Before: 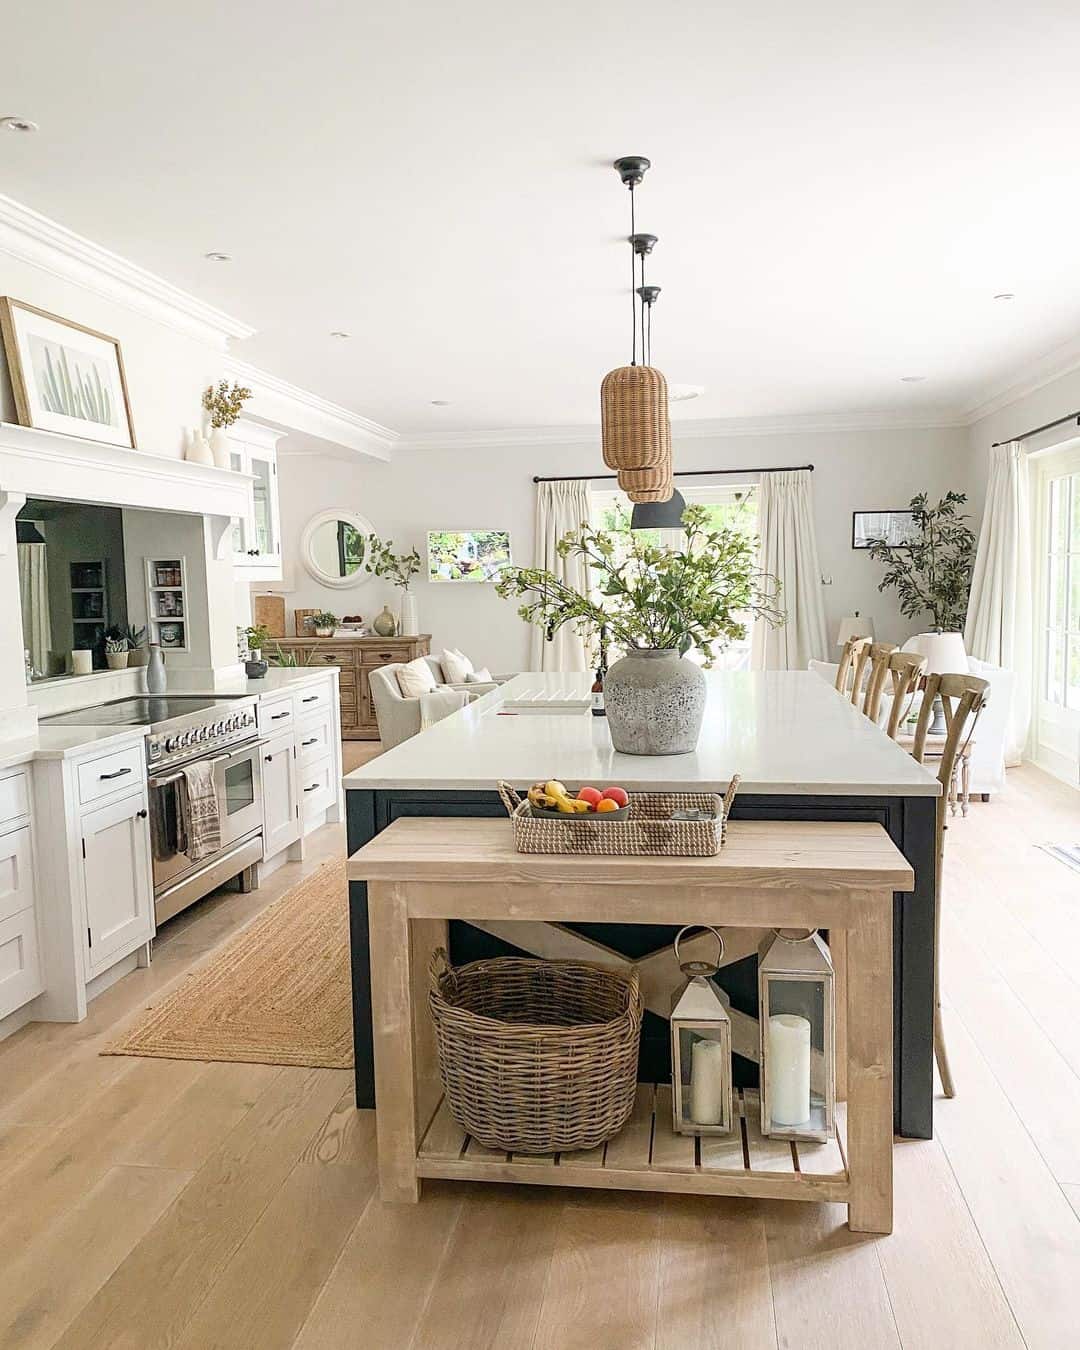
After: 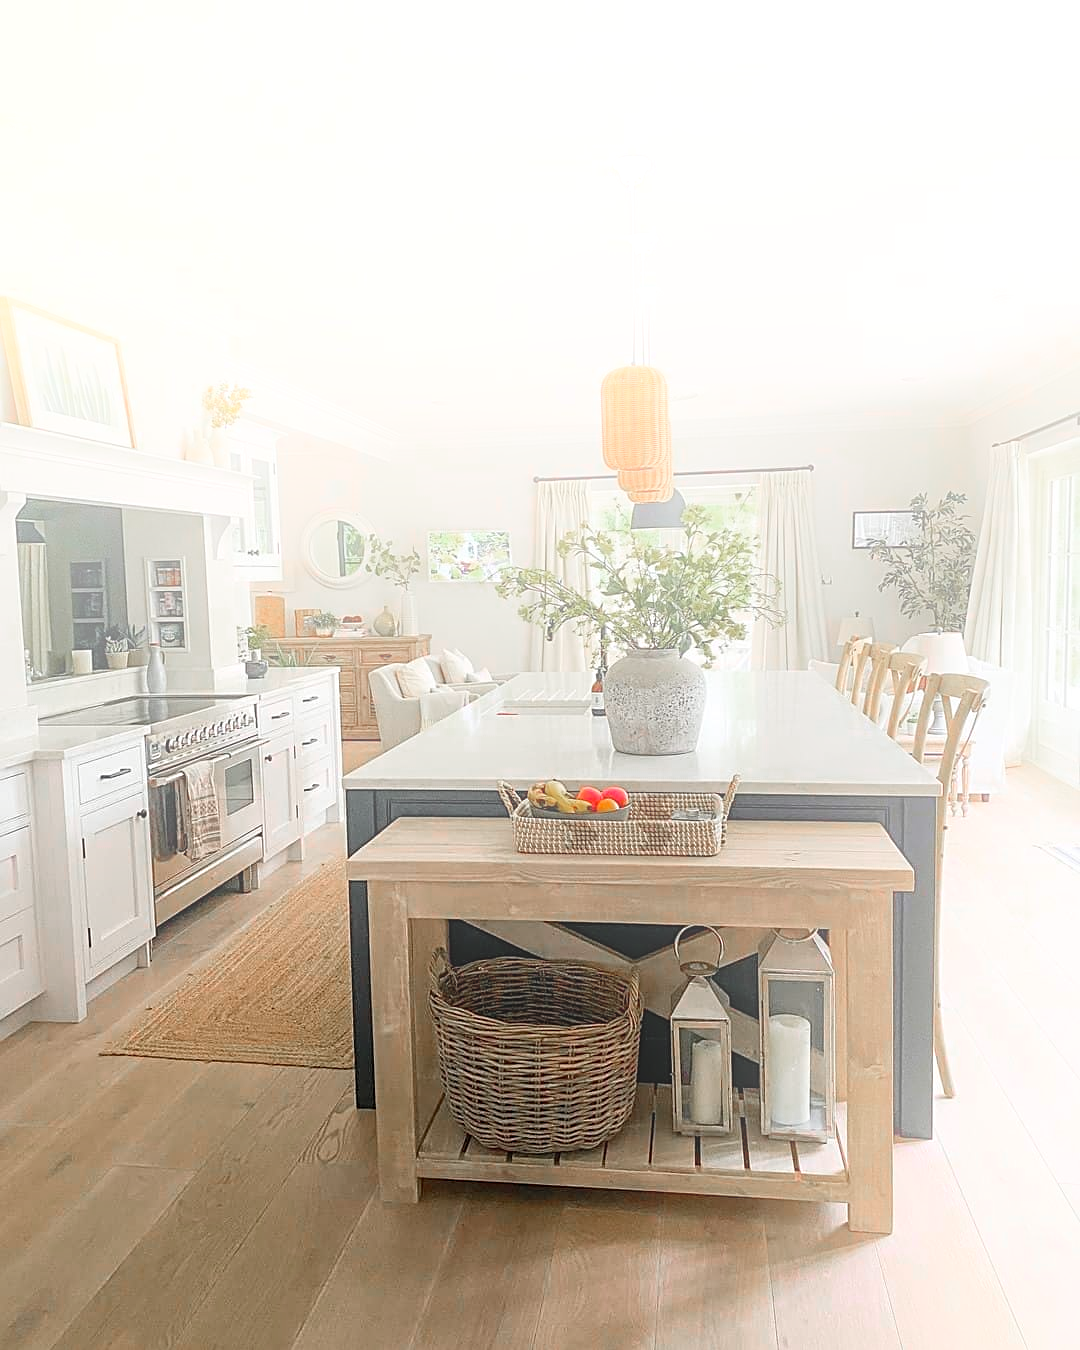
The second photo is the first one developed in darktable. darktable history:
sharpen: on, module defaults
bloom: size 38%, threshold 95%, strength 30%
color zones: curves: ch0 [(0, 0.48) (0.209, 0.398) (0.305, 0.332) (0.429, 0.493) (0.571, 0.5) (0.714, 0.5) (0.857, 0.5) (1, 0.48)]; ch1 [(0, 0.736) (0.143, 0.625) (0.225, 0.371) (0.429, 0.256) (0.571, 0.241) (0.714, 0.213) (0.857, 0.48) (1, 0.736)]; ch2 [(0, 0.448) (0.143, 0.498) (0.286, 0.5) (0.429, 0.5) (0.571, 0.5) (0.714, 0.5) (0.857, 0.5) (1, 0.448)]
